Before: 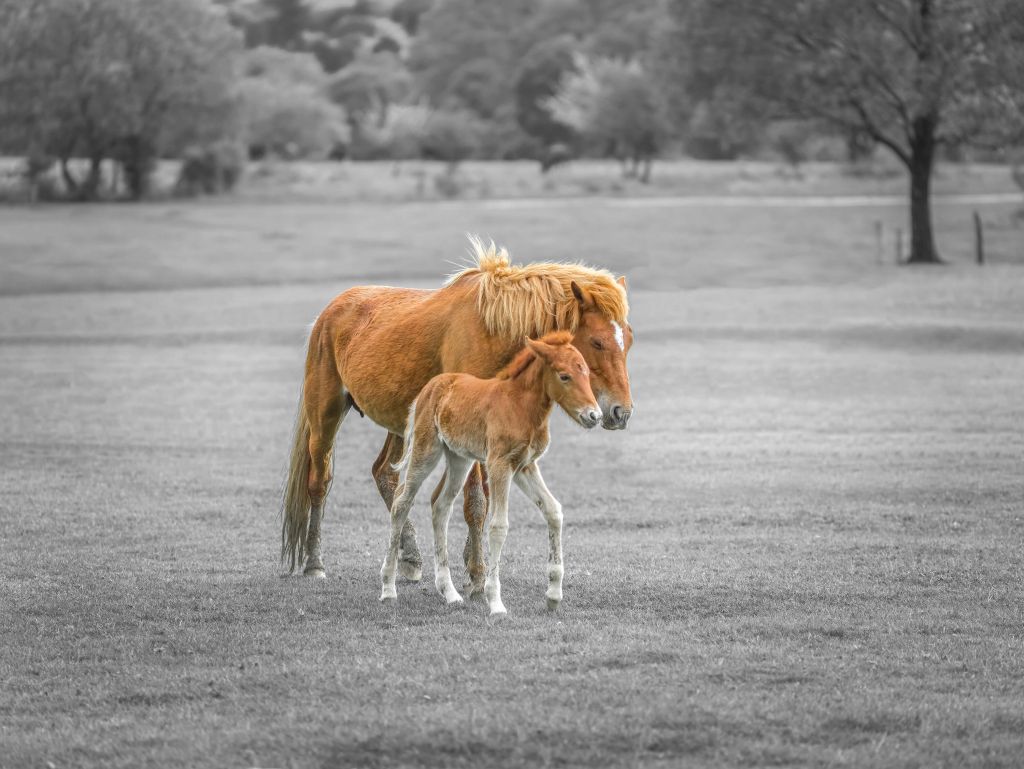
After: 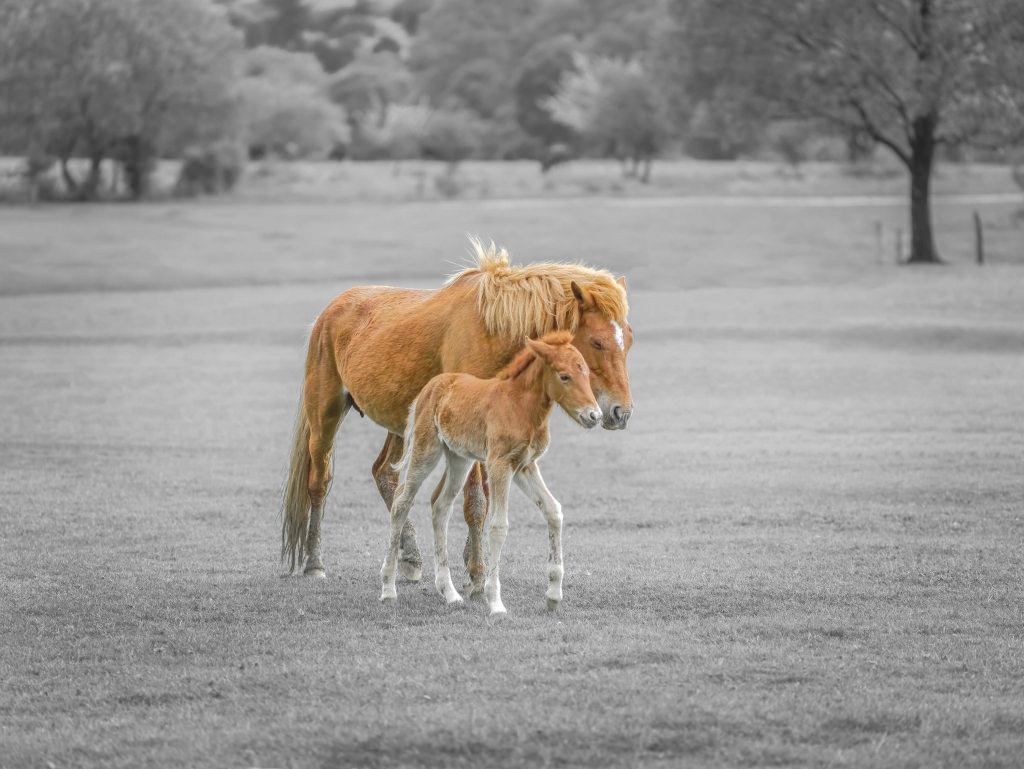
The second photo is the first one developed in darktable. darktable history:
tone curve: curves: ch0 [(0, 0) (0.003, 0.048) (0.011, 0.055) (0.025, 0.065) (0.044, 0.089) (0.069, 0.111) (0.1, 0.132) (0.136, 0.163) (0.177, 0.21) (0.224, 0.259) (0.277, 0.323) (0.335, 0.385) (0.399, 0.442) (0.468, 0.508) (0.543, 0.578) (0.623, 0.648) (0.709, 0.716) (0.801, 0.781) (0.898, 0.845) (1, 1)], preserve colors none
tone equalizer: on, module defaults
